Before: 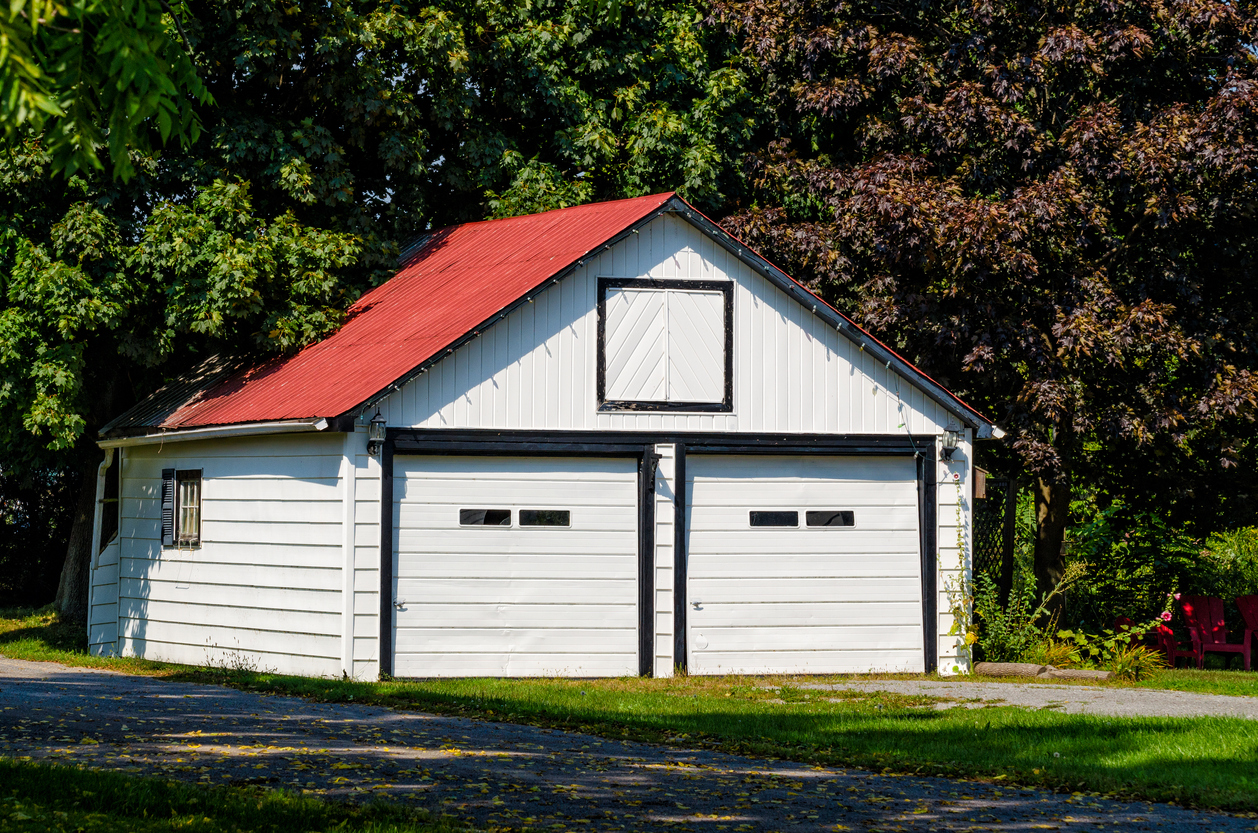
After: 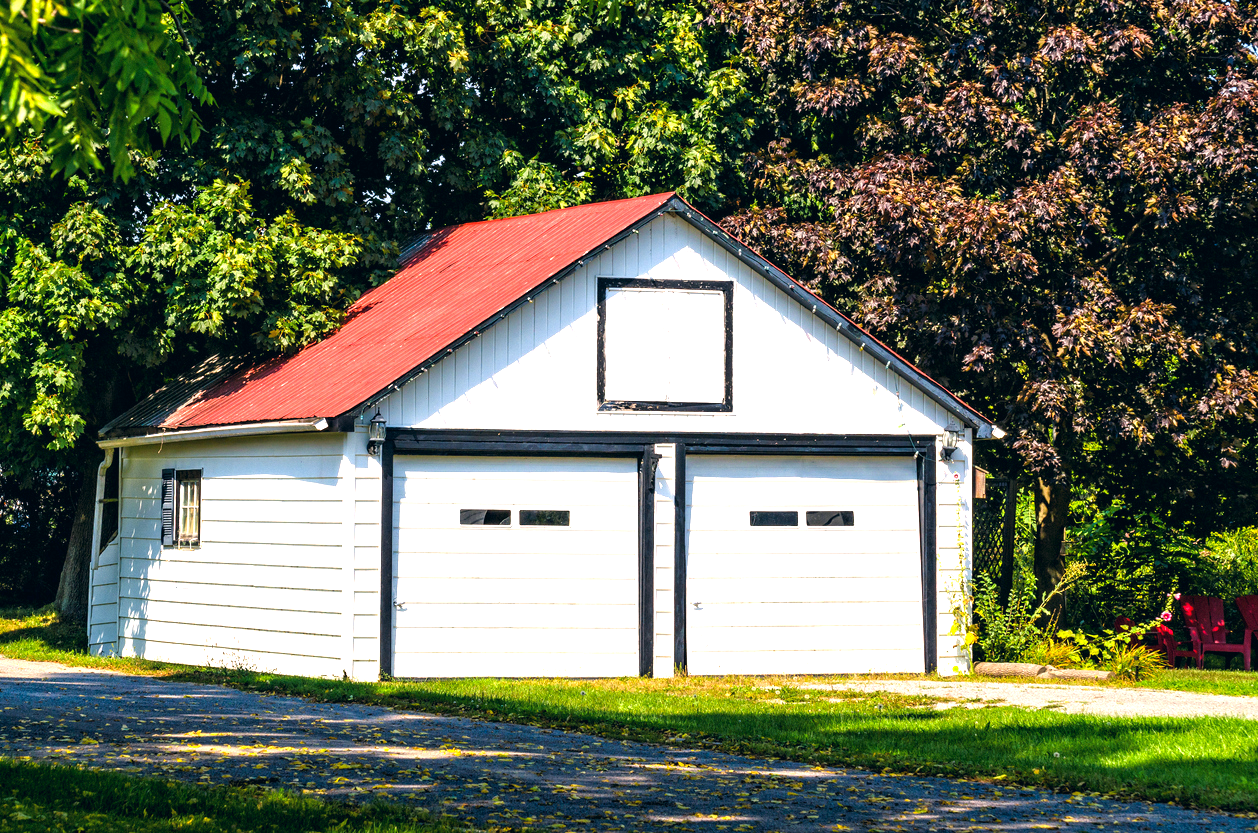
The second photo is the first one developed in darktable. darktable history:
color correction: highlights a* 5.38, highlights b* 5.3, shadows a* -4.26, shadows b* -5.11
exposure: black level correction 0, exposure 1 EV, compensate exposure bias true, compensate highlight preservation false
